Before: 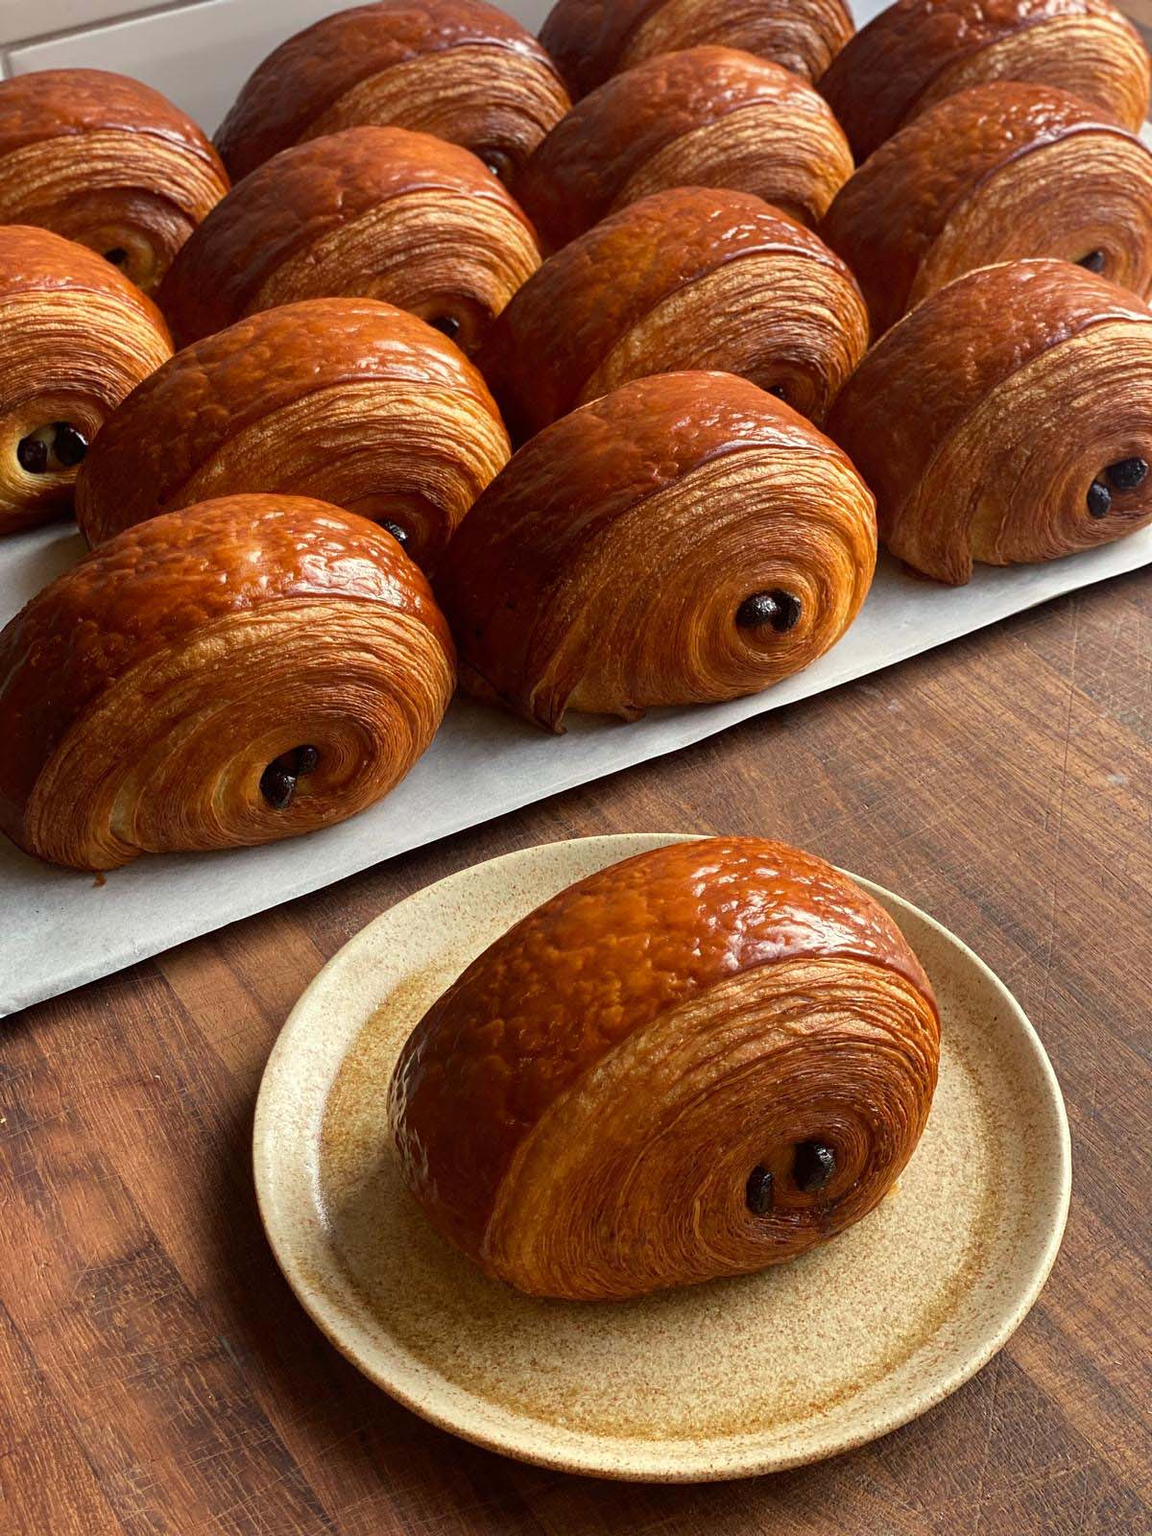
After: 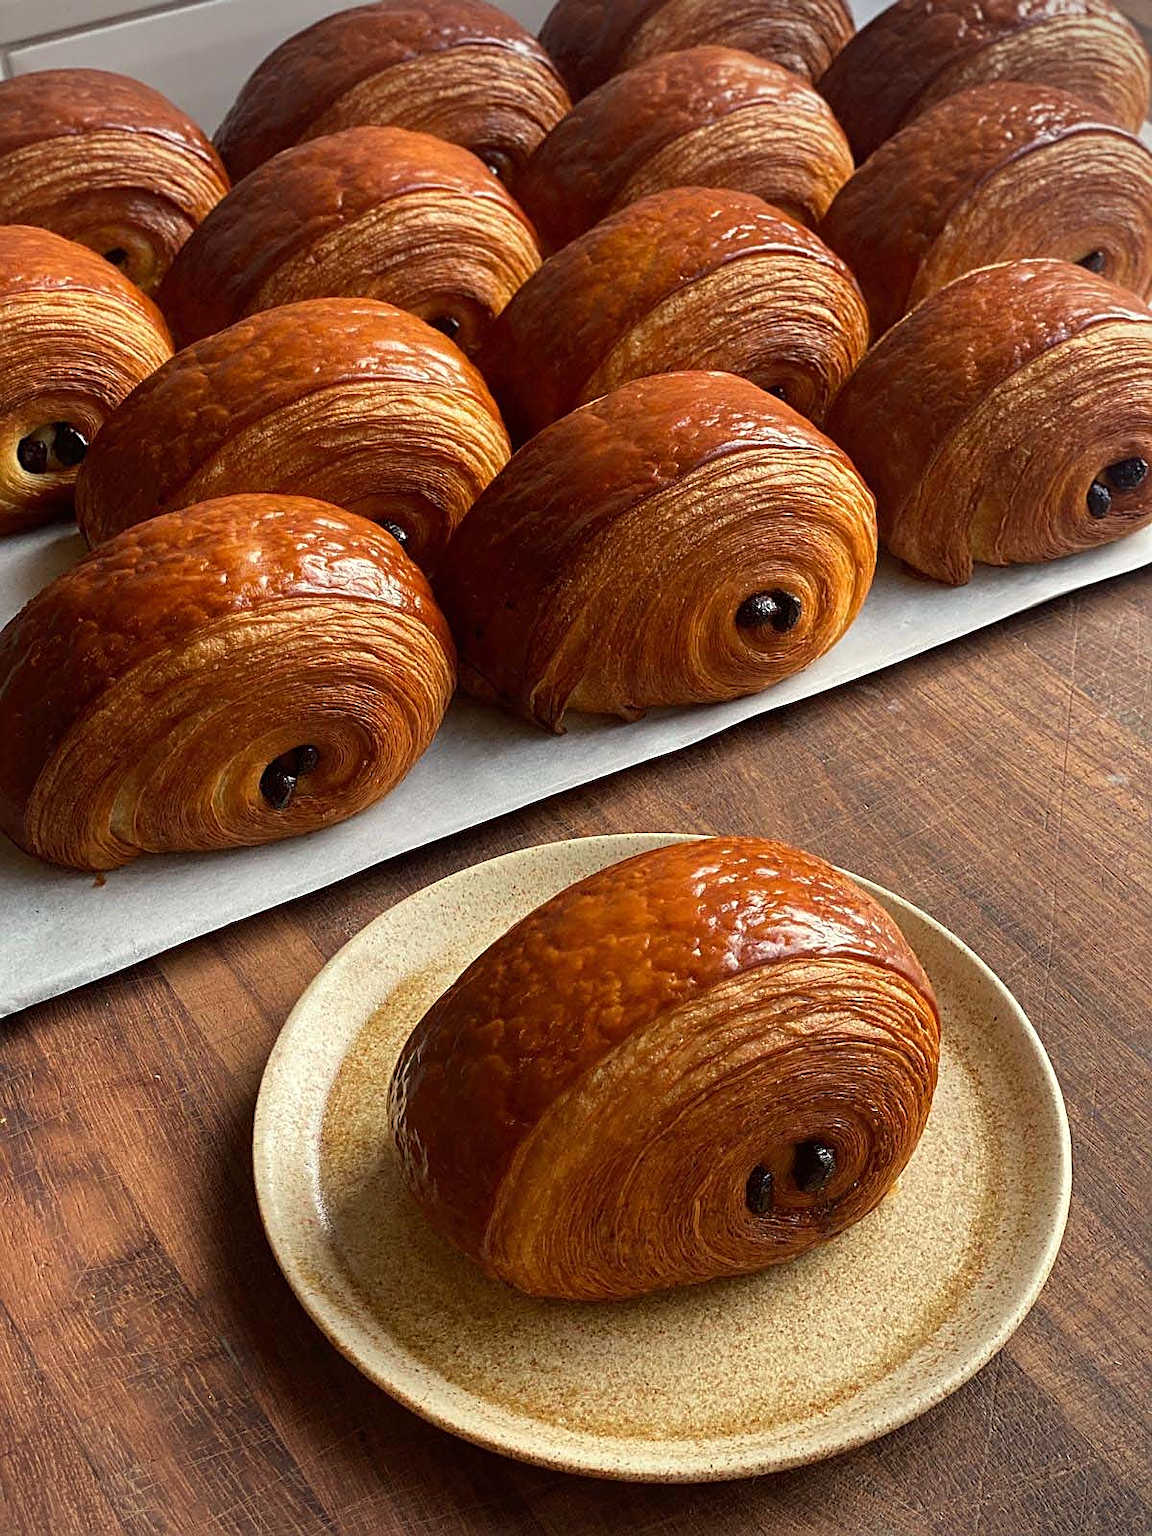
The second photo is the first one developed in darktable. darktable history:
vignetting: fall-off start 100.34%, fall-off radius 71.65%, center (-0.149, 0.016), width/height ratio 1.17
sharpen: on, module defaults
